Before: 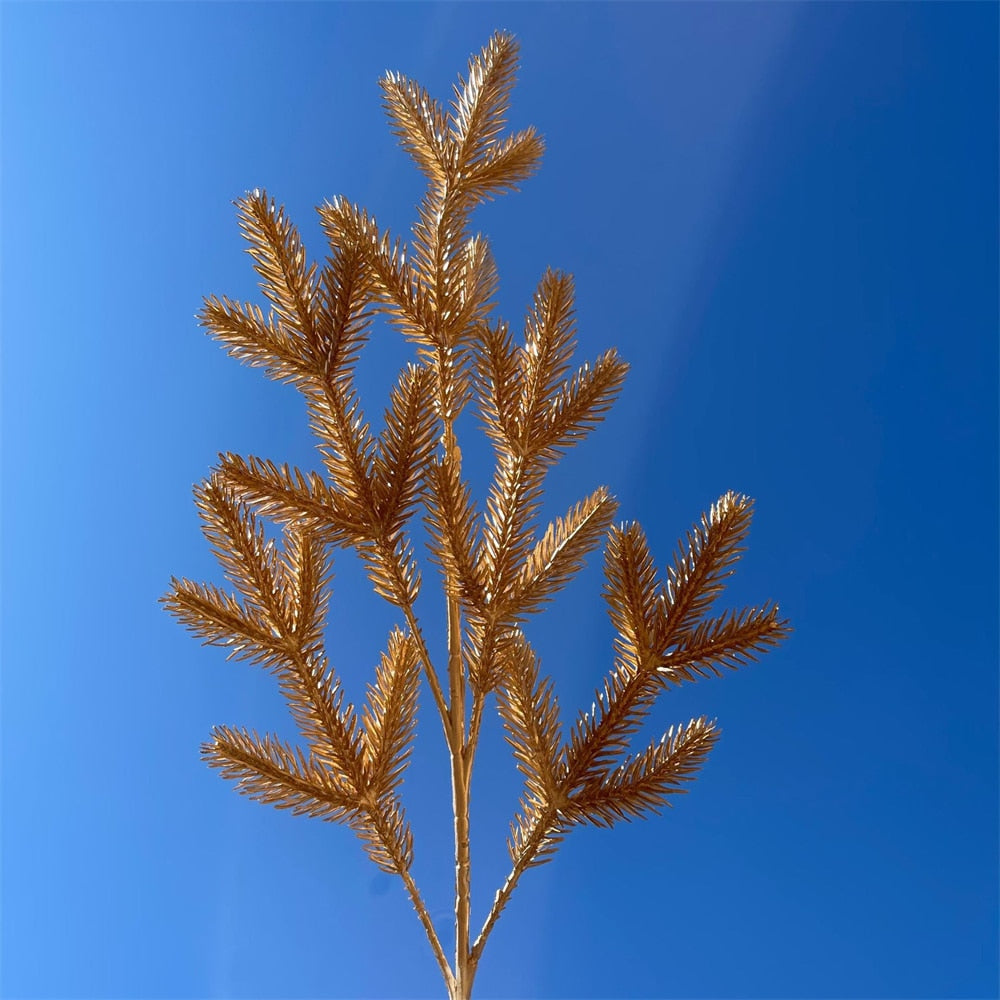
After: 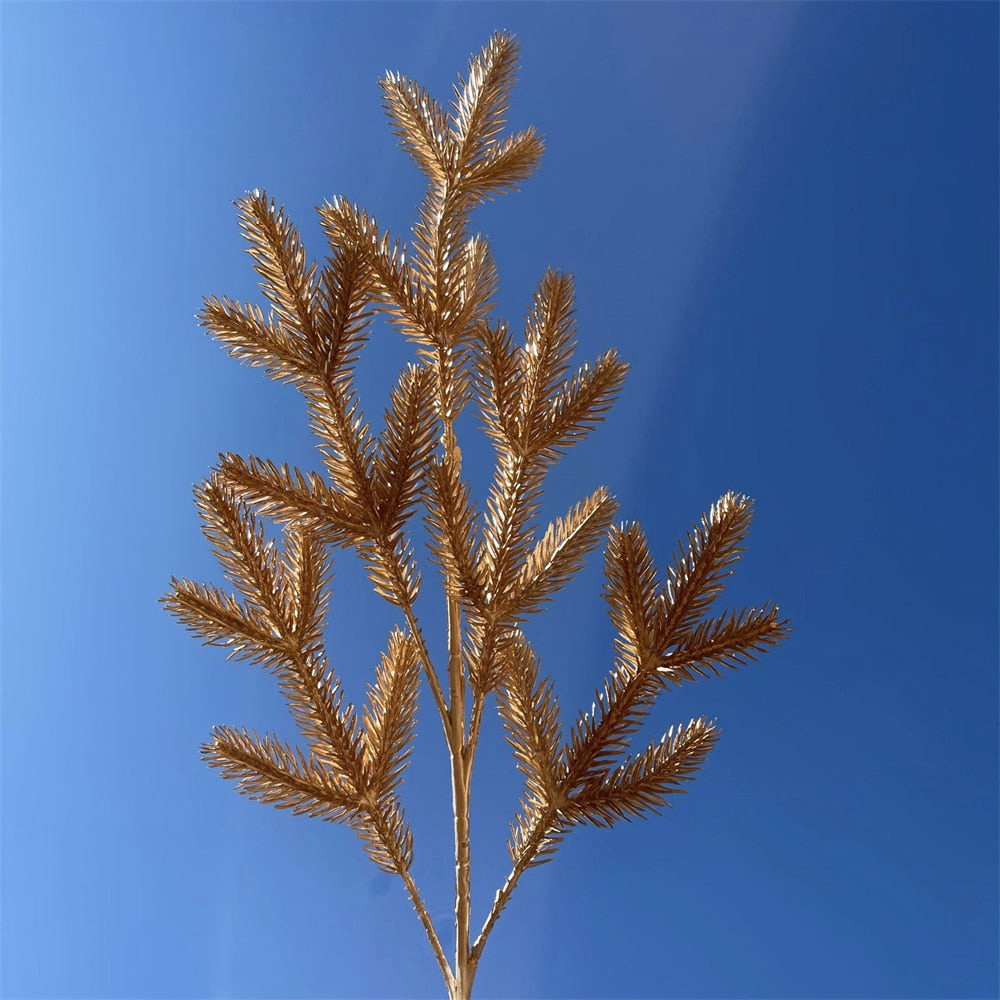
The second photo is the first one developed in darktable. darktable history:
contrast brightness saturation: contrast 0.108, saturation -0.17
